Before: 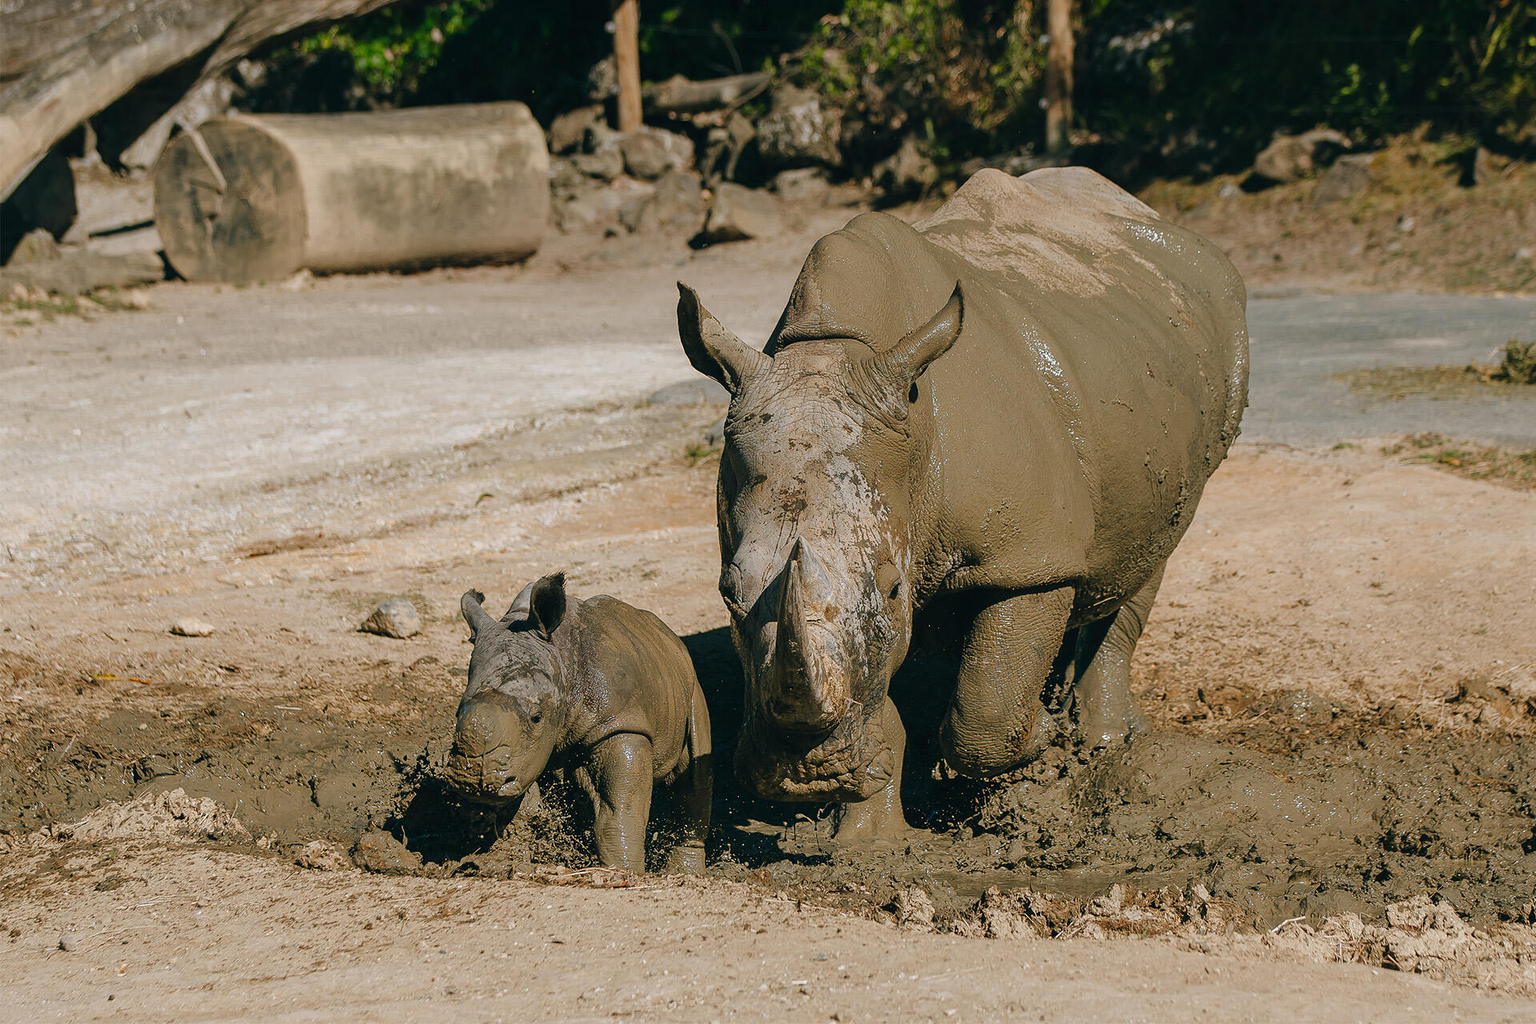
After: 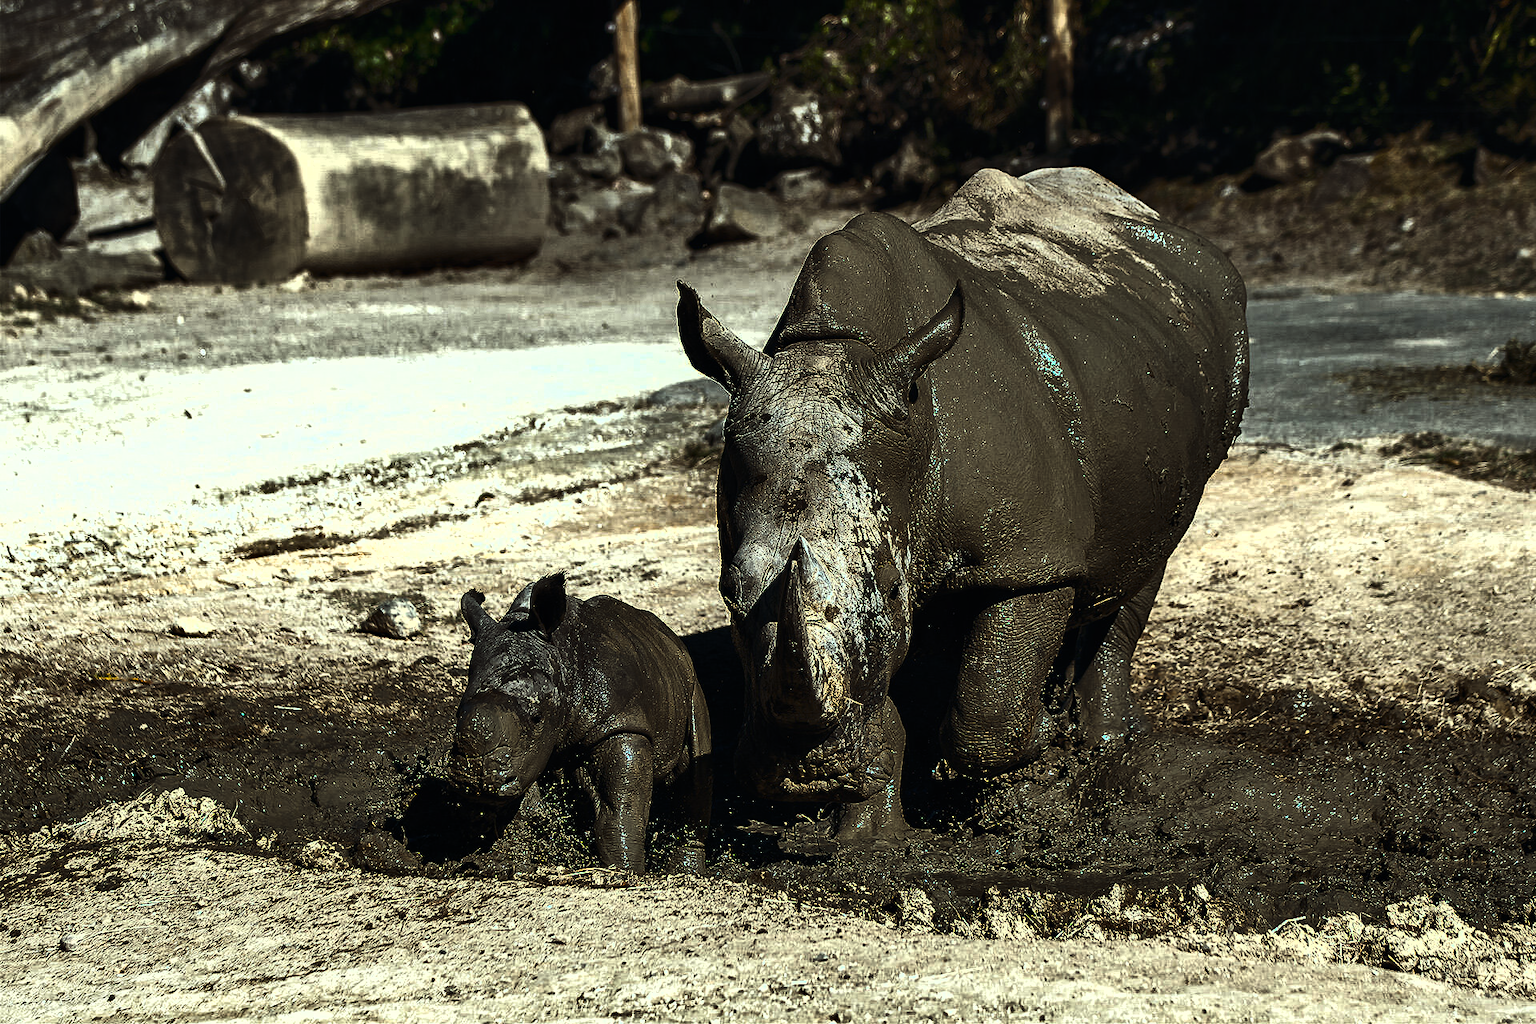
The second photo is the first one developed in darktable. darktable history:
shadows and highlights: low approximation 0.01, soften with gaussian
tone equalizer: -8 EV -1.08 EV, -7 EV -1.01 EV, -6 EV -0.867 EV, -5 EV -0.578 EV, -3 EV 0.578 EV, -2 EV 0.867 EV, -1 EV 1.01 EV, +0 EV 1.08 EV, edges refinement/feathering 500, mask exposure compensation -1.57 EV, preserve details no
color balance rgb: shadows lift › luminance 0.49%, shadows lift › chroma 6.83%, shadows lift › hue 300.29°, power › hue 208.98°, highlights gain › luminance 20.24%, highlights gain › chroma 2.73%, highlights gain › hue 173.85°, perceptual saturation grading › global saturation 18.05%
tone curve: curves: ch0 [(0, 0) (0.765, 0.349) (1, 1)], color space Lab, linked channels, preserve colors none
